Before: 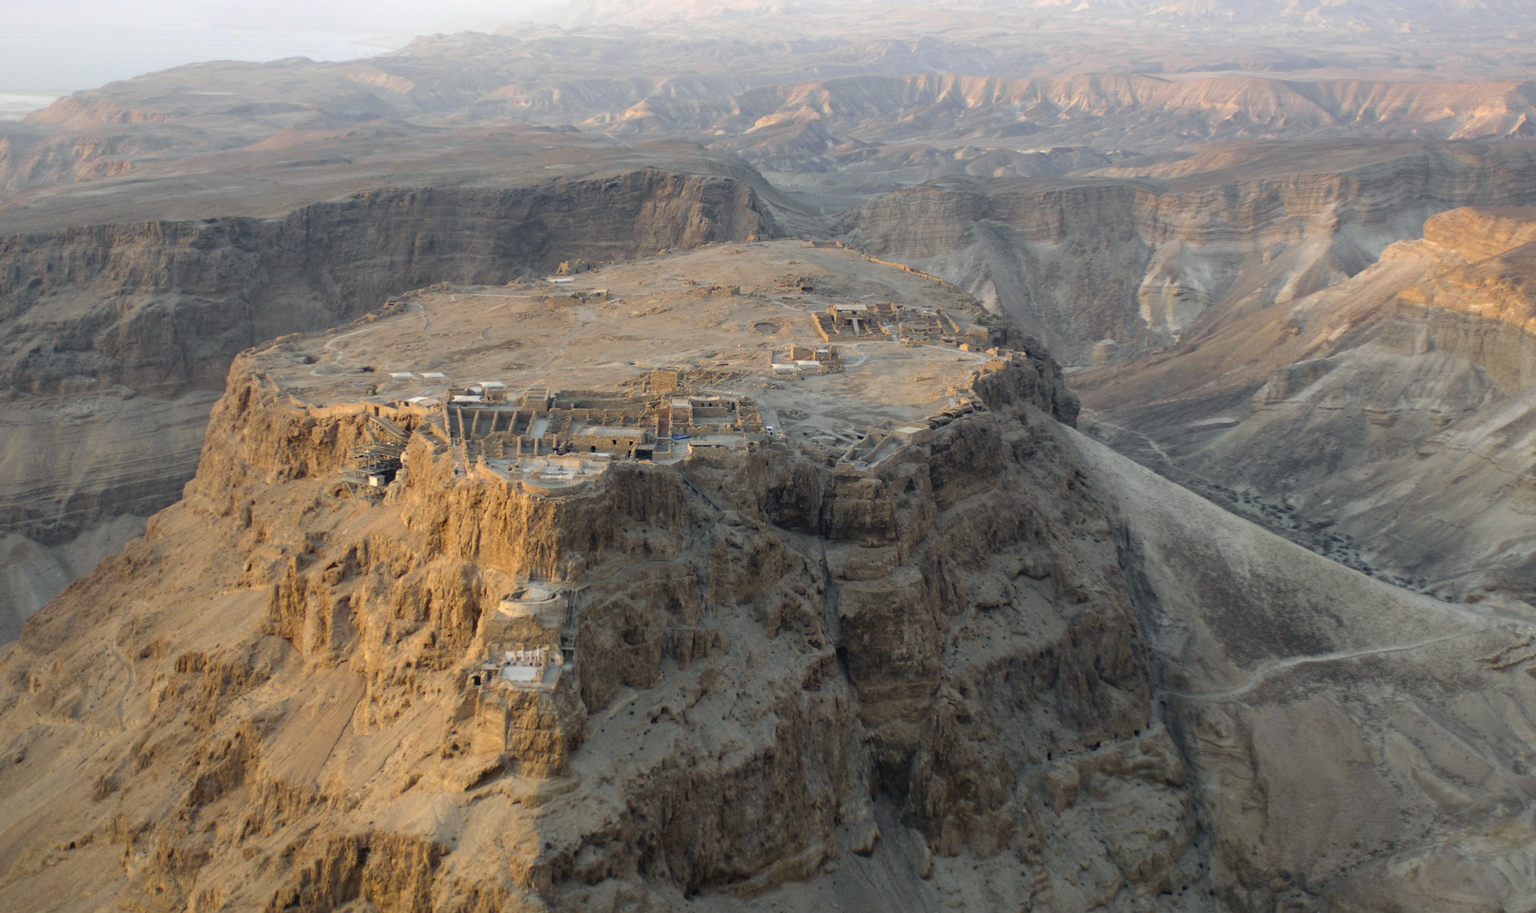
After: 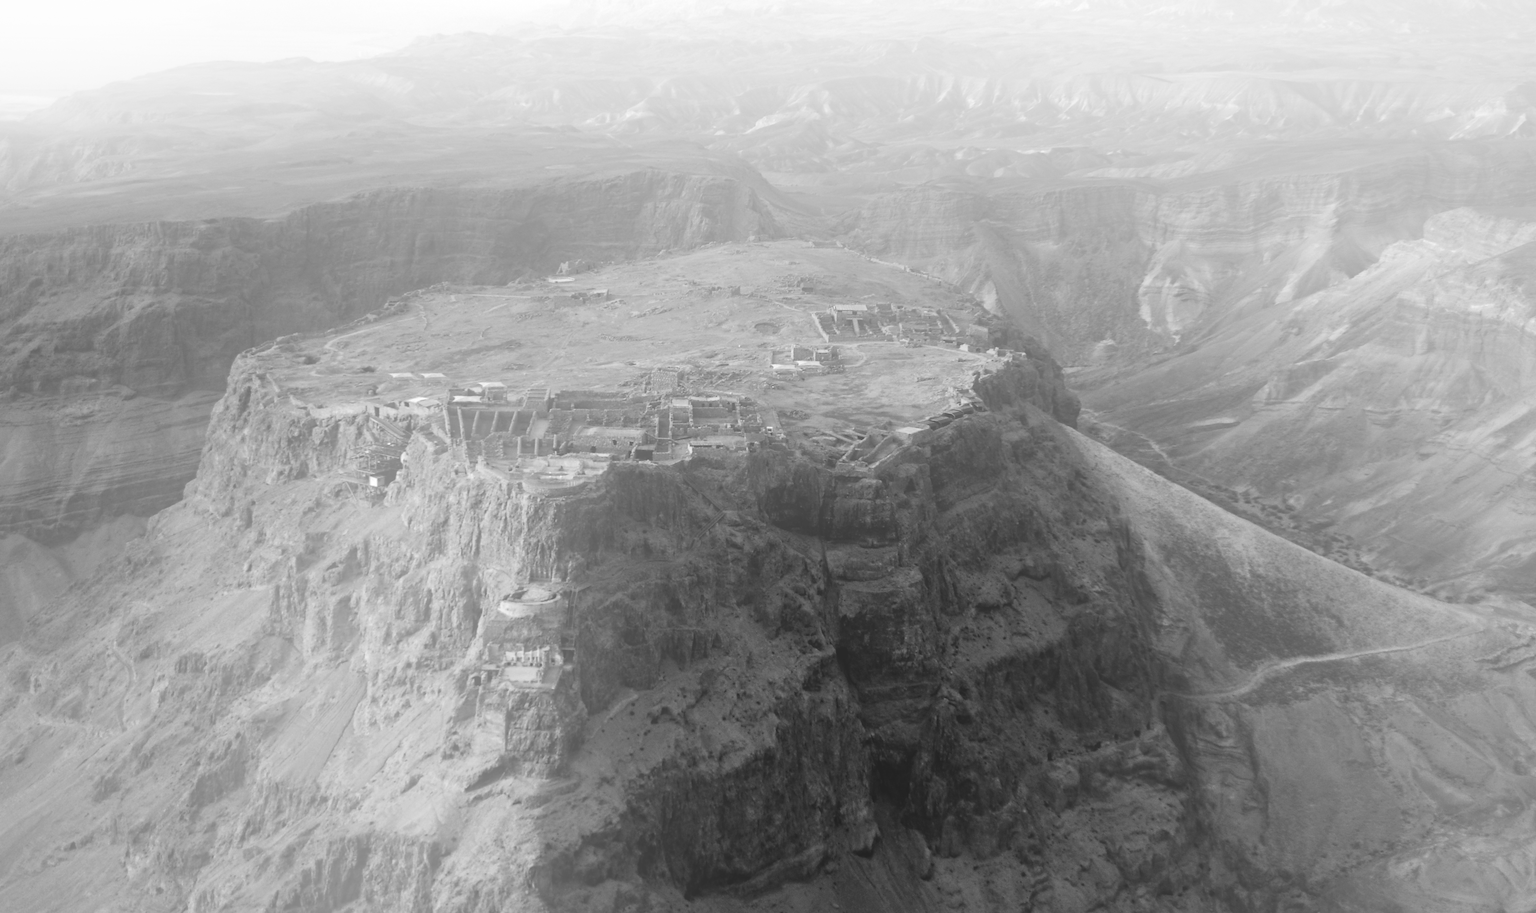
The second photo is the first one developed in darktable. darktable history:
shadows and highlights: radius 264.75, soften with gaussian
bloom: size 70%, threshold 25%, strength 70%
contrast brightness saturation: contrast -0.03, brightness -0.59, saturation -1
white balance: red 1.009, blue 1.027
exposure: exposure 0.2 EV, compensate highlight preservation false
